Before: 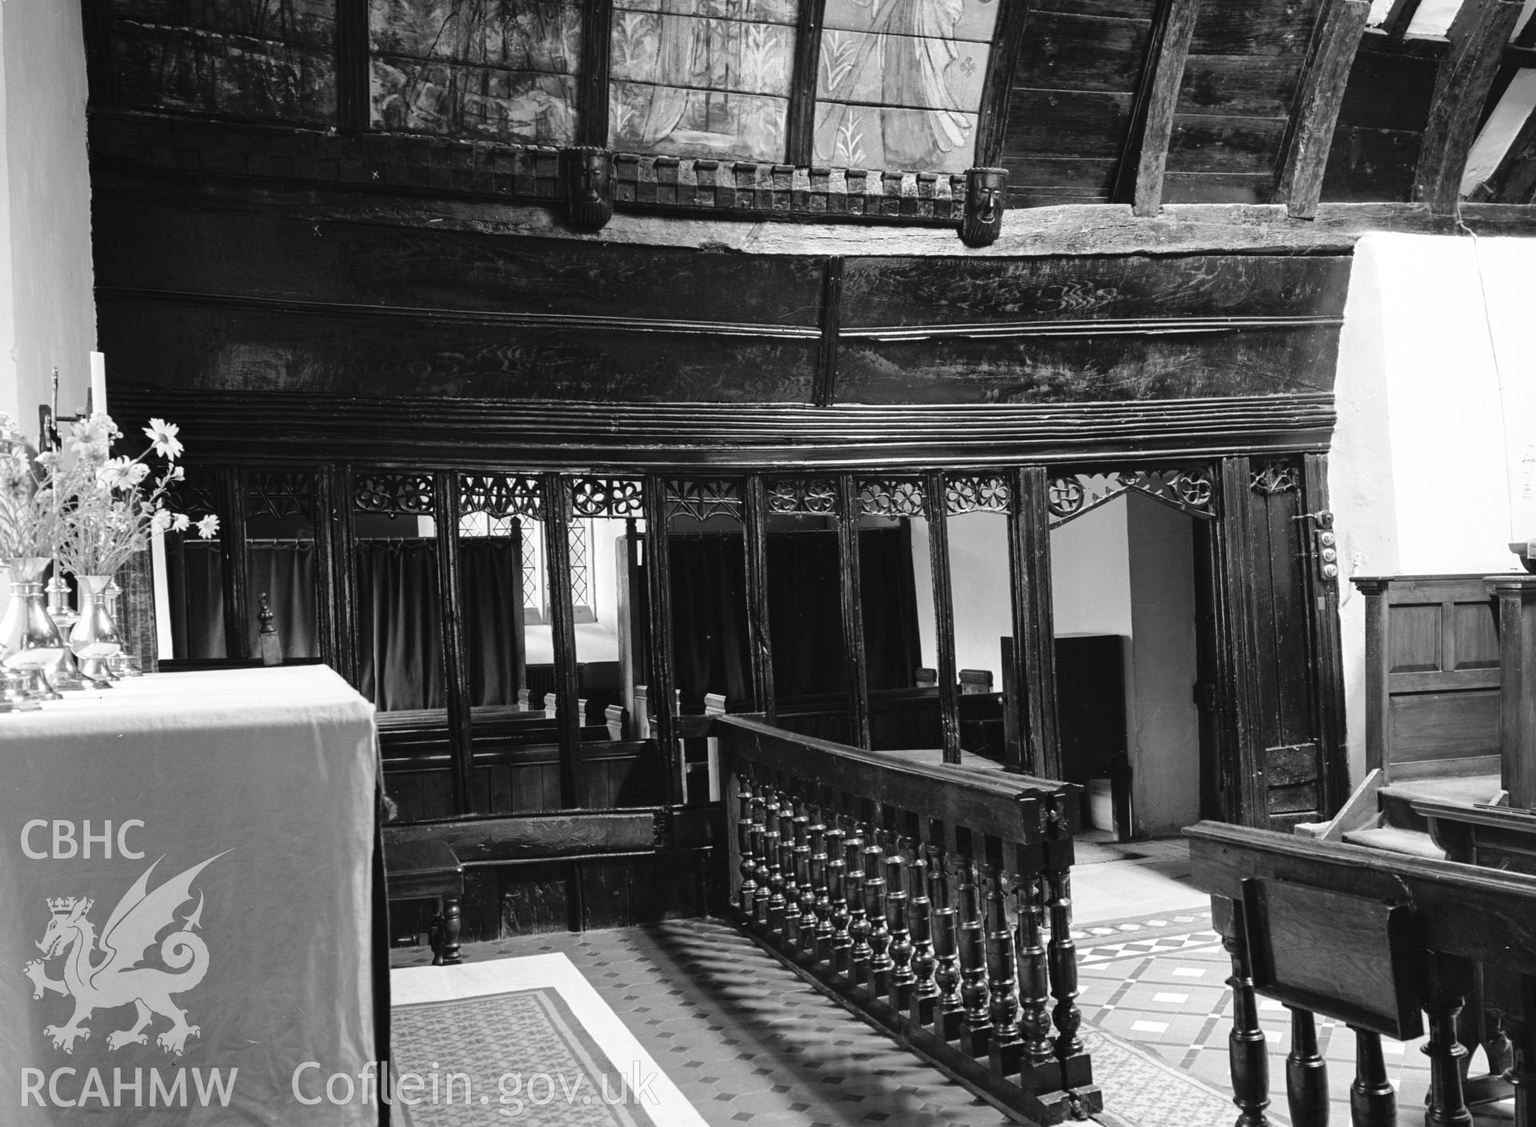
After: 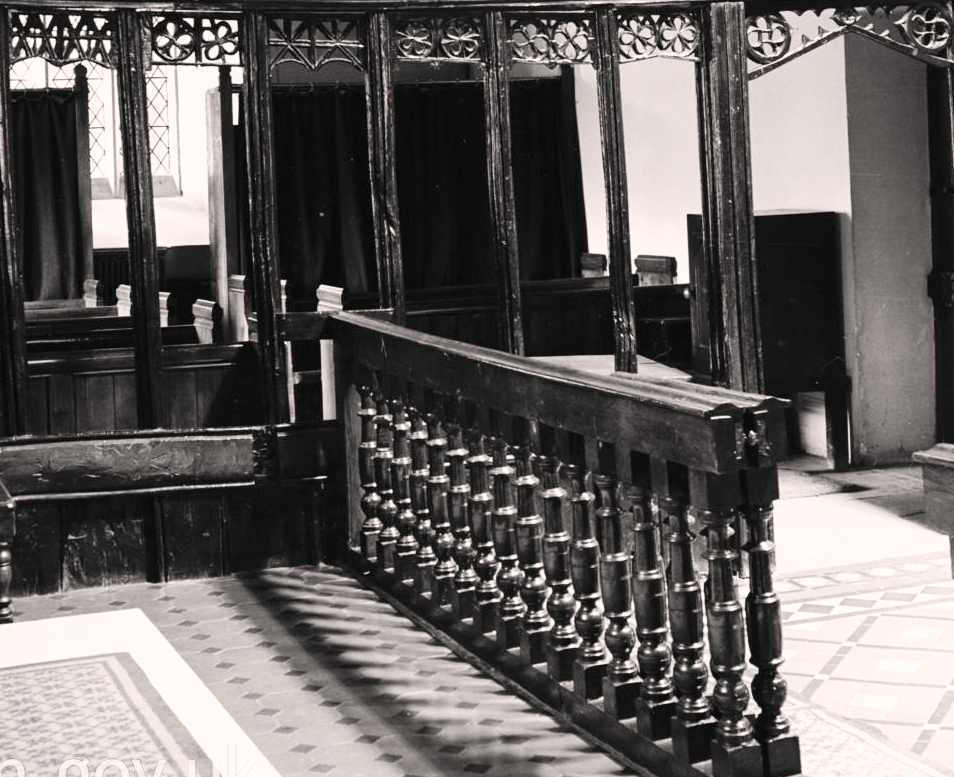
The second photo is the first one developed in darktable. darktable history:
base curve: curves: ch0 [(0, 0) (0.005, 0.002) (0.15, 0.3) (0.4, 0.7) (0.75, 0.95) (1, 1)]
color correction: highlights a* 5.5, highlights b* 5.24, saturation 0.67
crop: left 29.411%, top 41.348%, right 20.868%, bottom 3.497%
